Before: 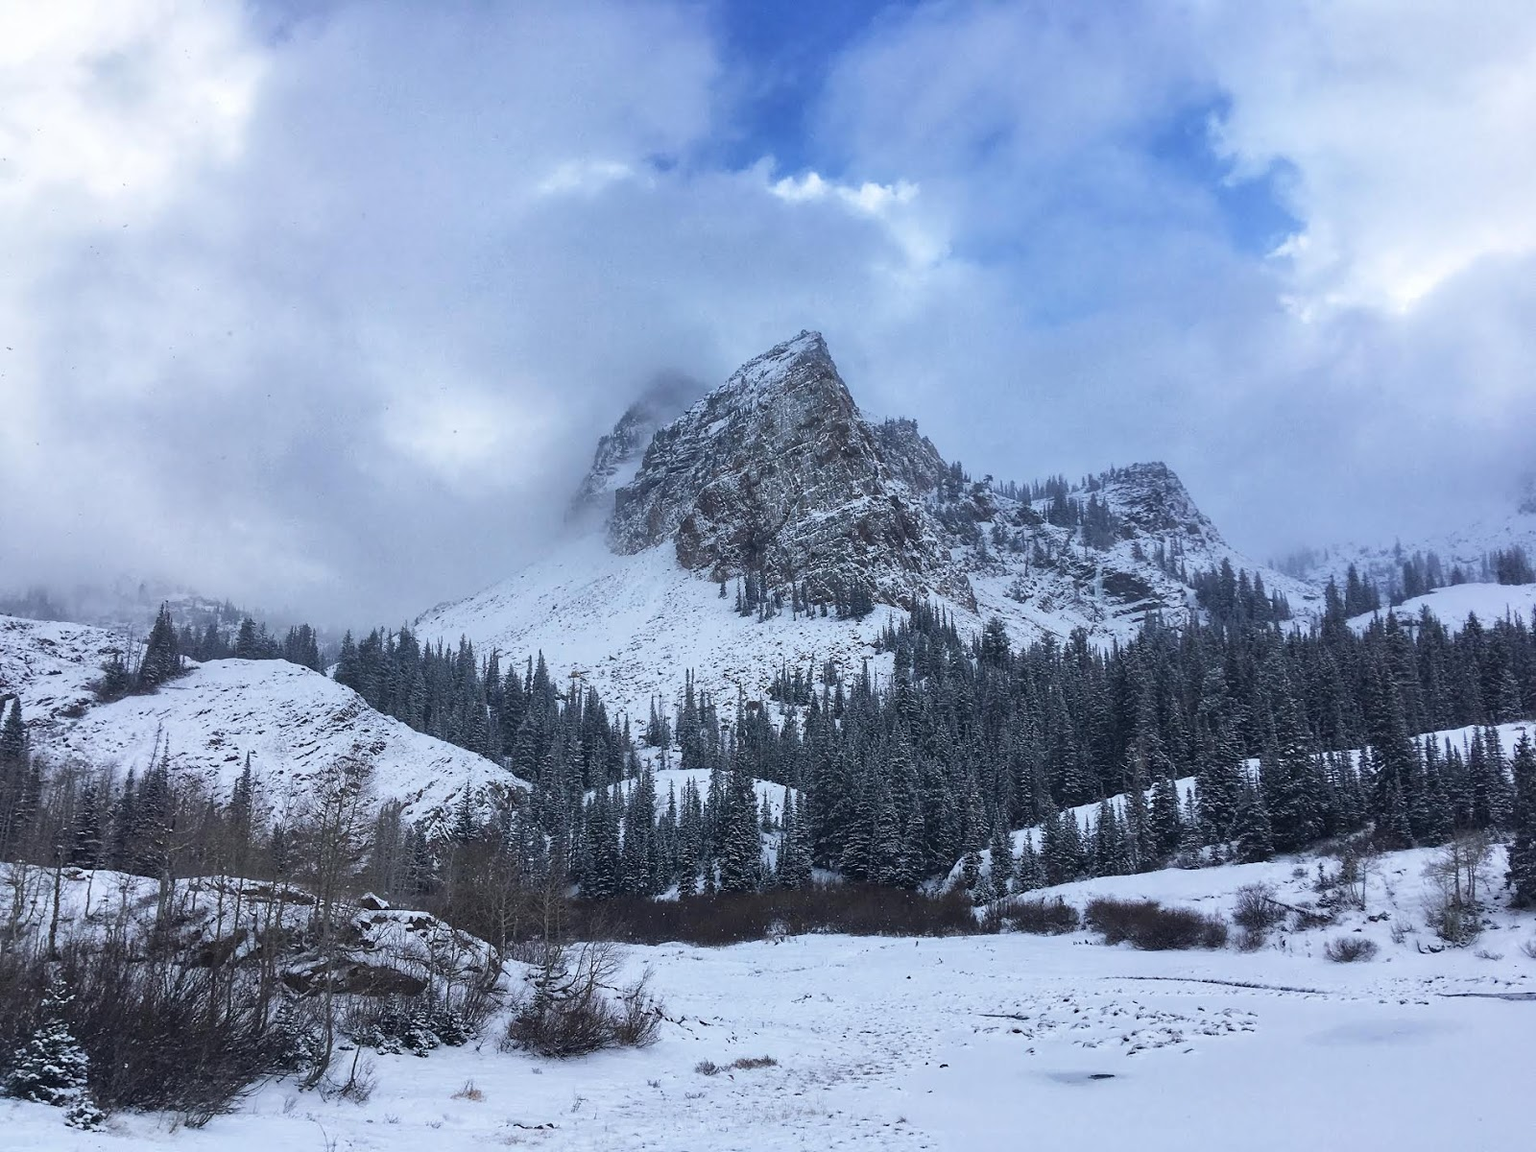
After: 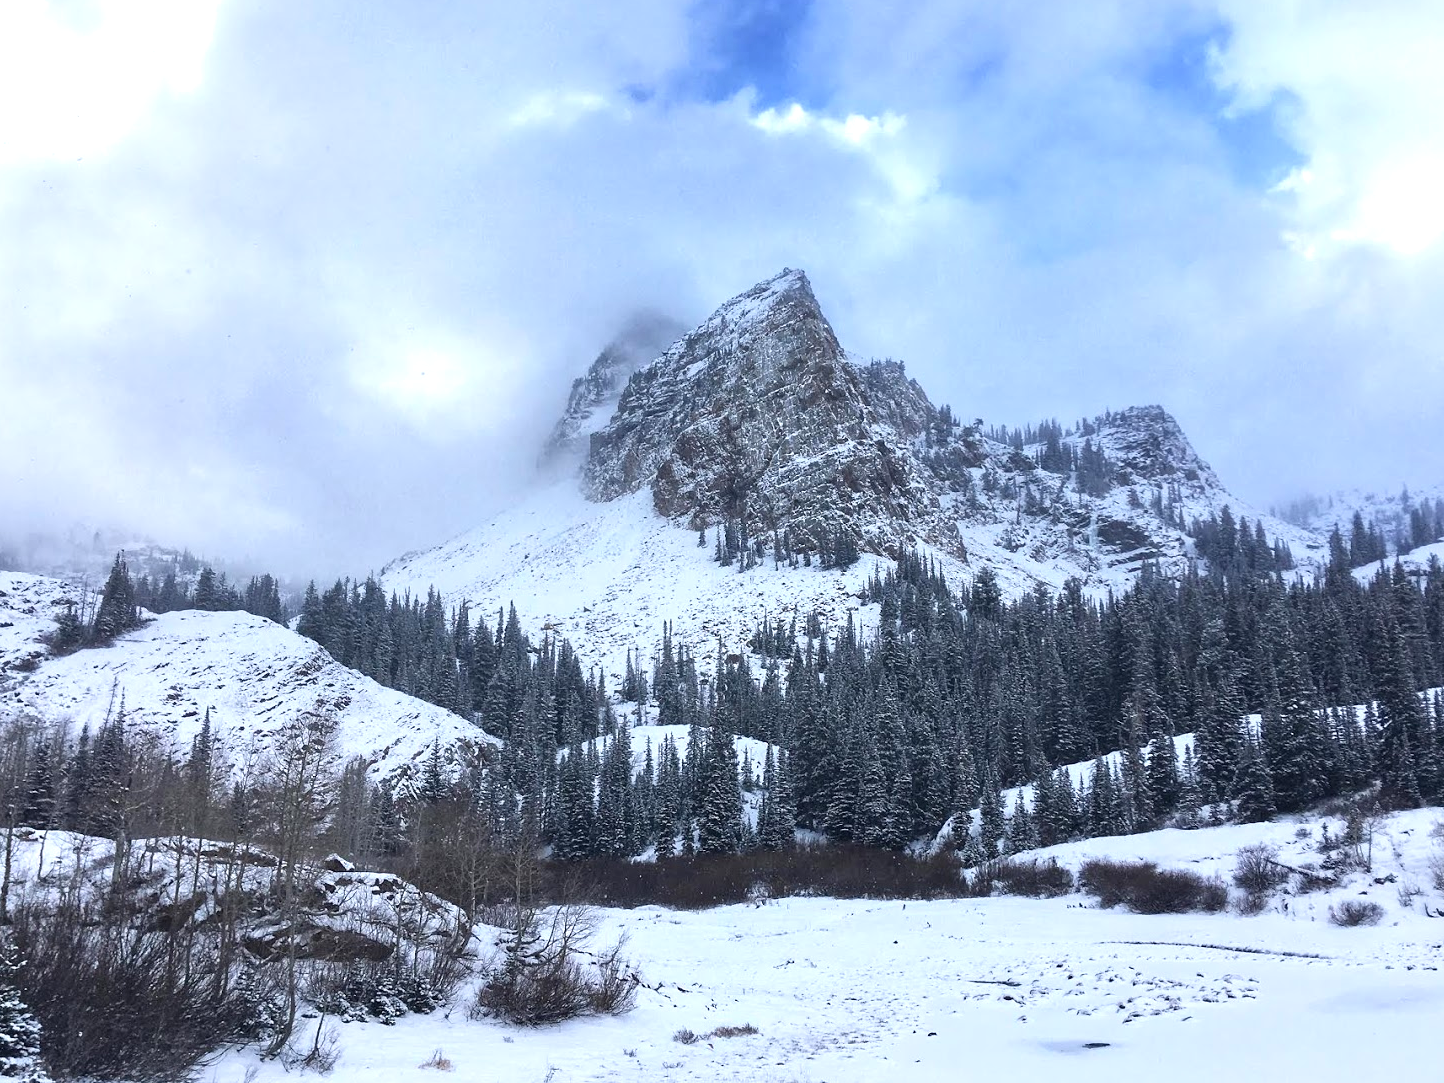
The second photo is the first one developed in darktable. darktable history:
shadows and highlights: shadows -29.16, highlights 29.69
exposure: black level correction 0, exposure 0.499 EV, compensate highlight preservation false
crop: left 3.228%, top 6.365%, right 6.494%, bottom 3.342%
